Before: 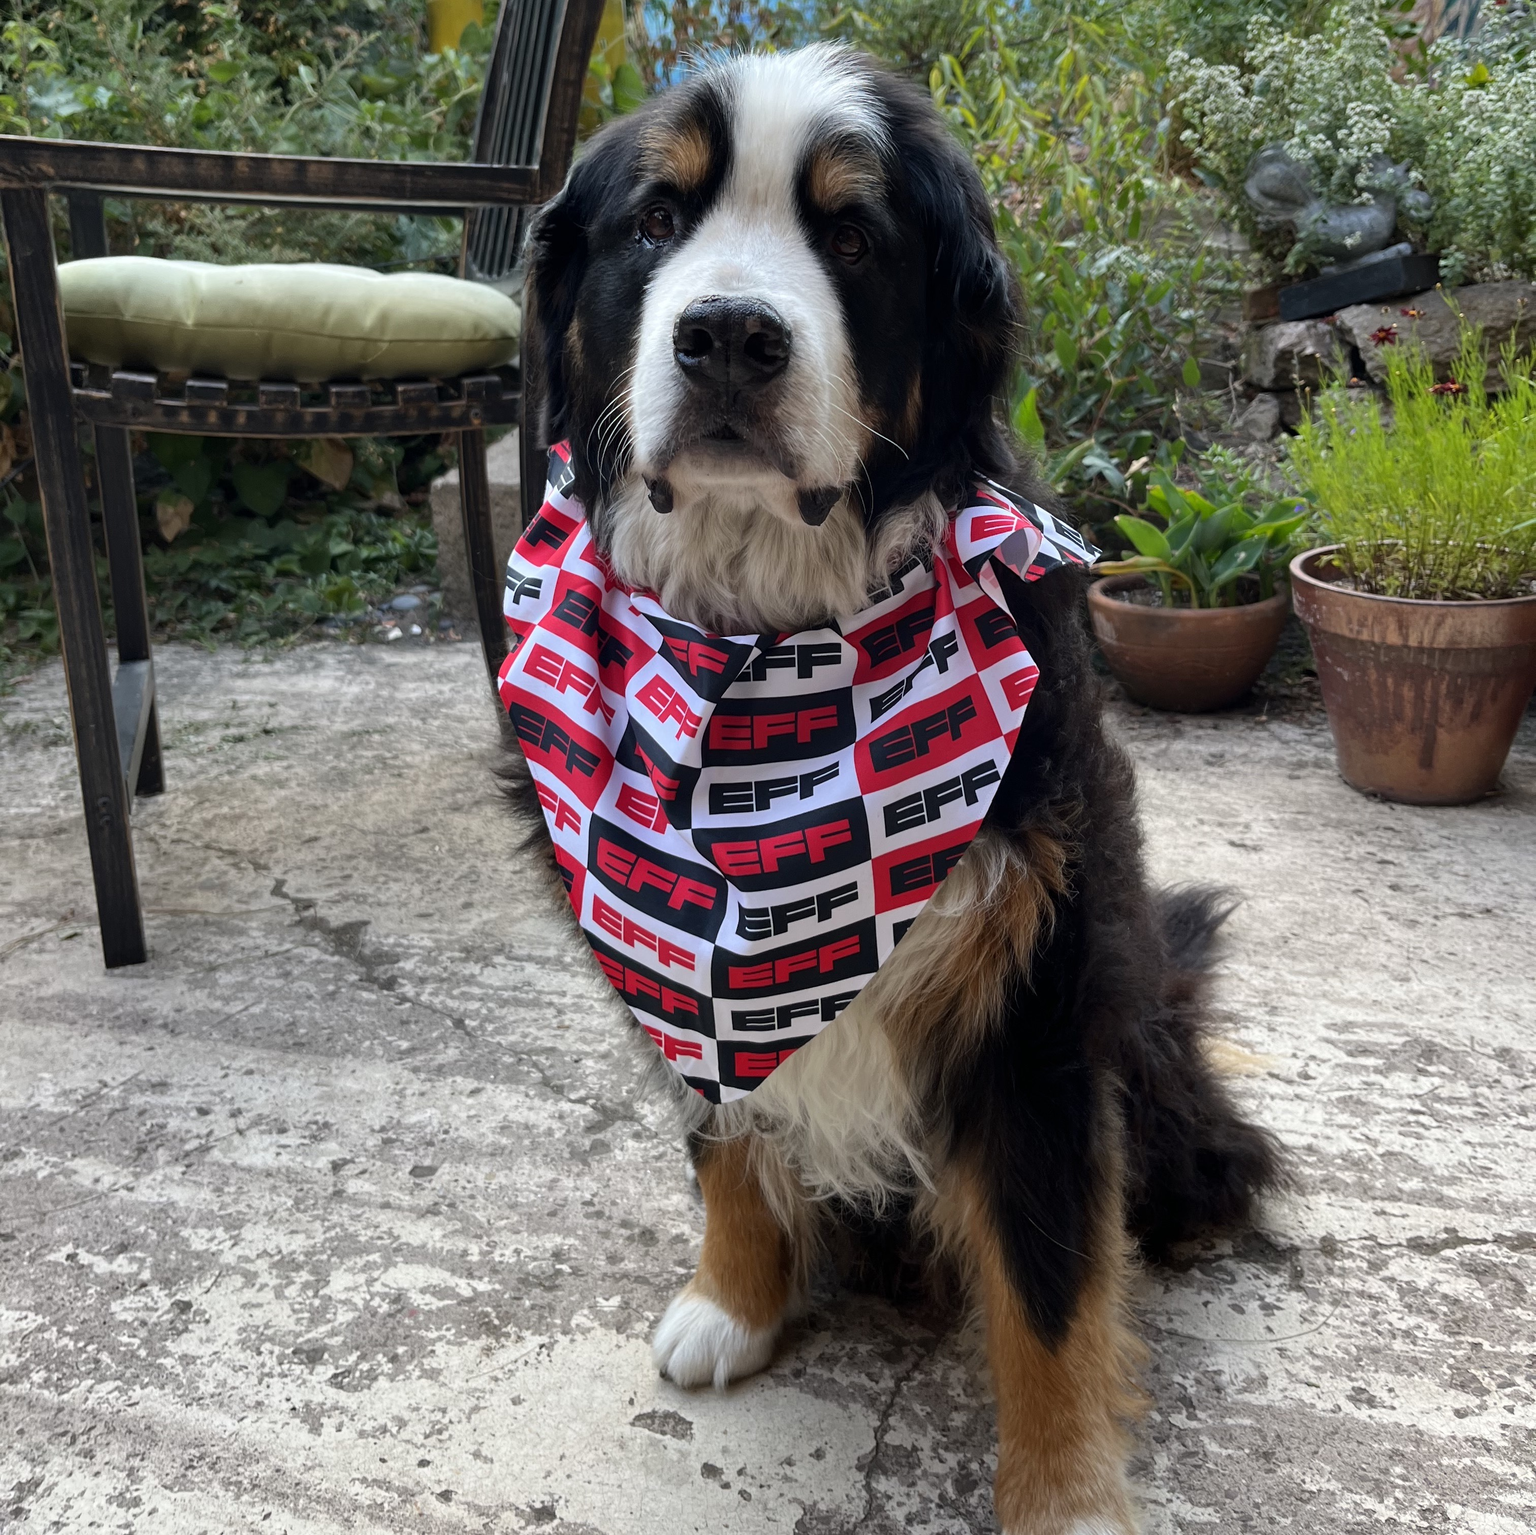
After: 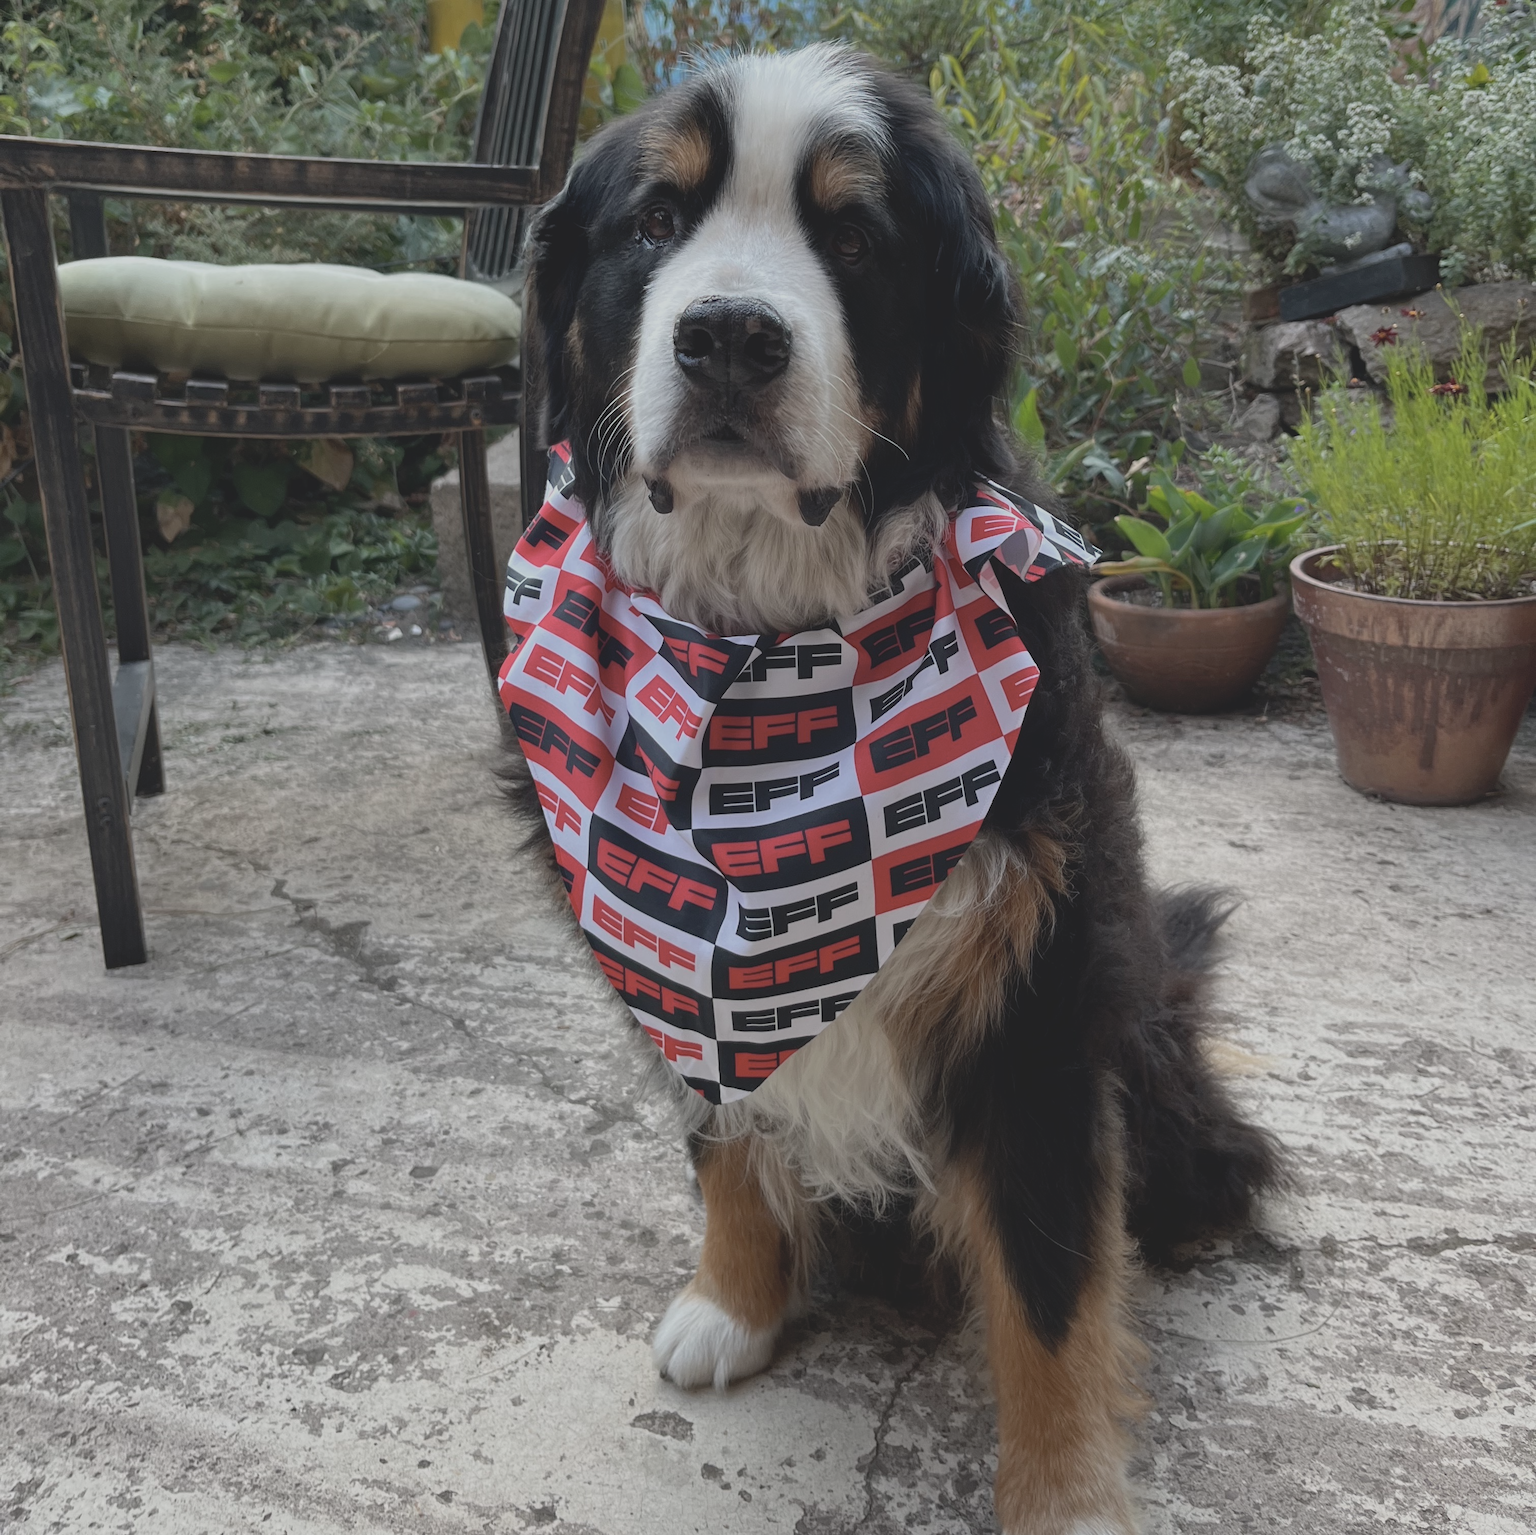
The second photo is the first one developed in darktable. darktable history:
contrast brightness saturation: contrast -0.267, saturation -0.437
exposure: black level correction 0.002, exposure -0.103 EV, compensate highlight preservation false
